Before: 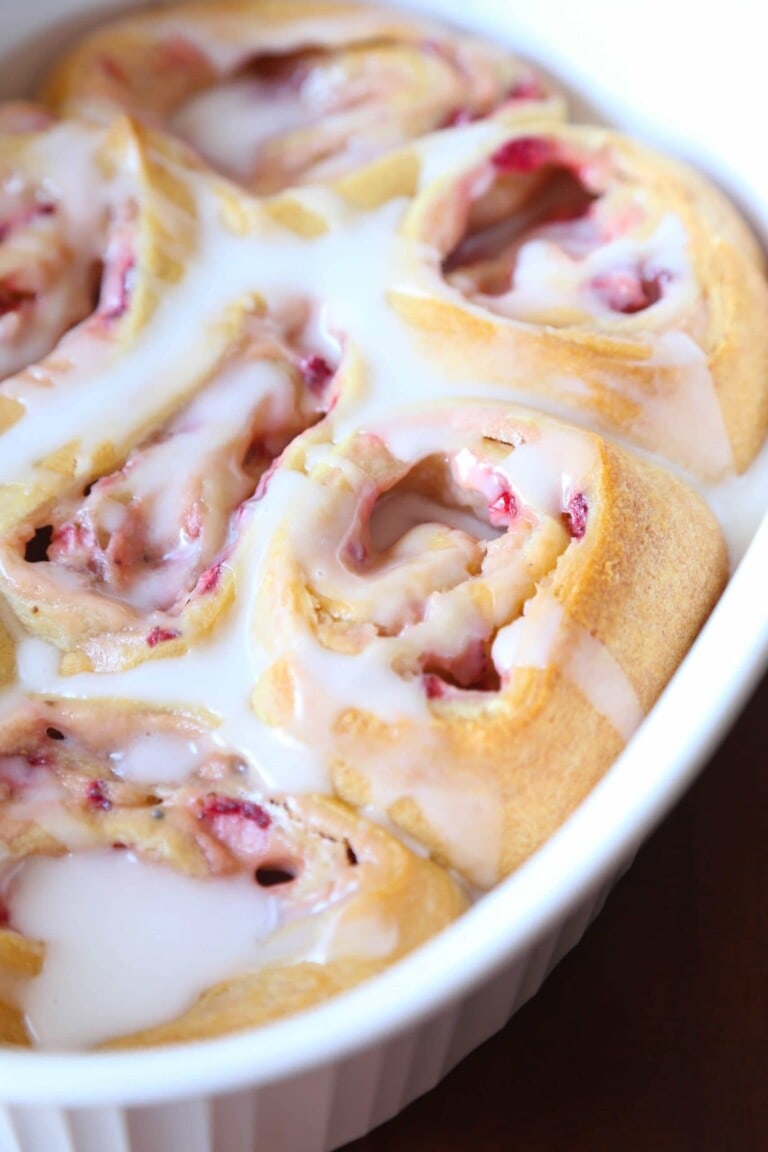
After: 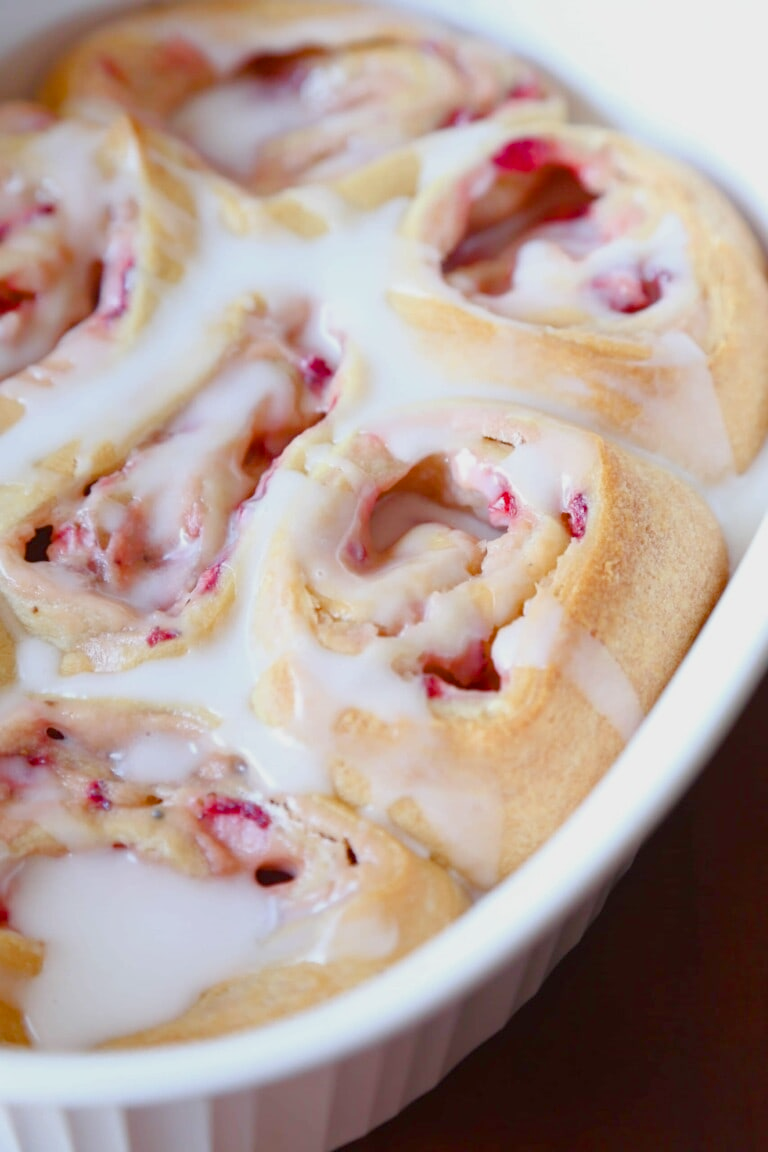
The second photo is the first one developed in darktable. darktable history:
color balance rgb: perceptual saturation grading › global saturation 20%, perceptual saturation grading › highlights -50.352%, perceptual saturation grading › shadows 30.93%, contrast -10.155%
